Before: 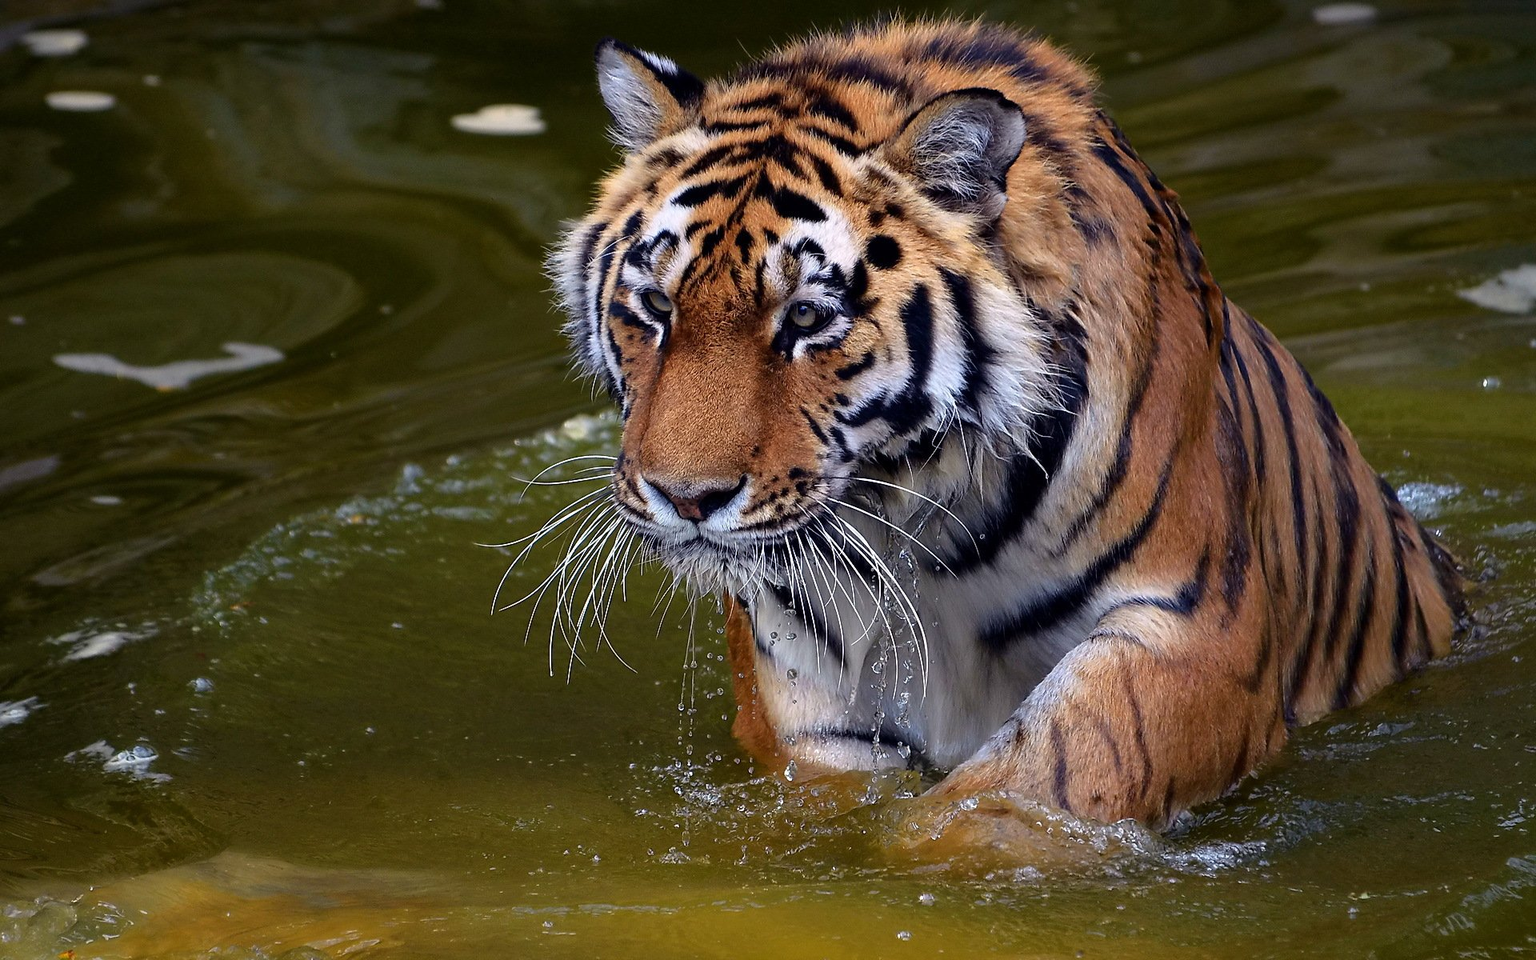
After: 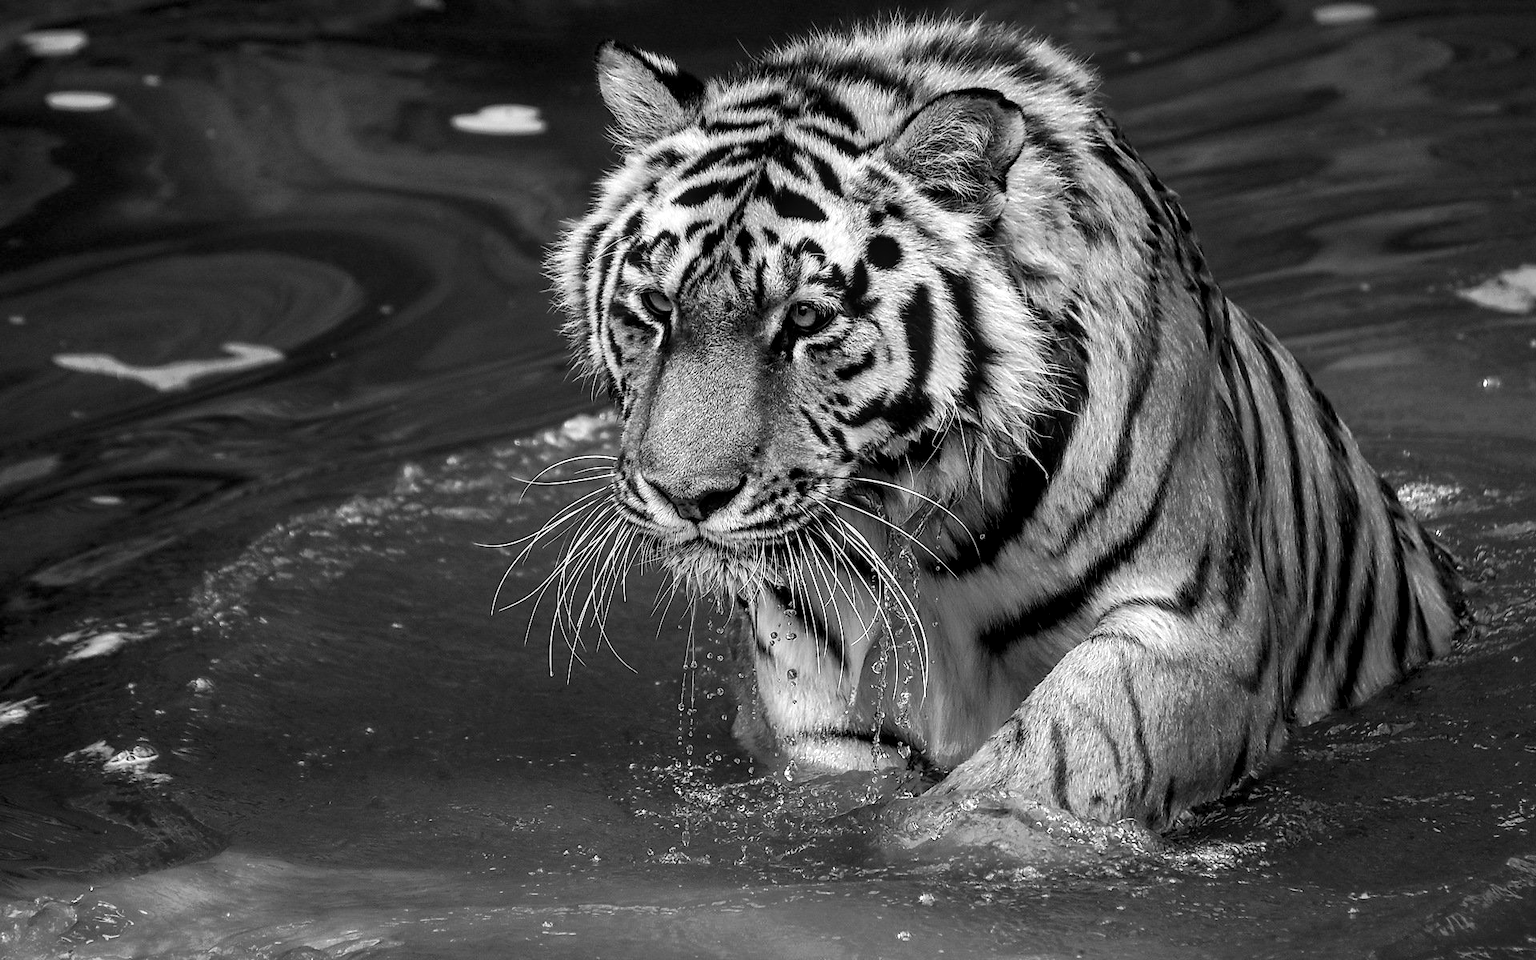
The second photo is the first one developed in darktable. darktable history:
local contrast: detail 140%
color zones: curves: ch0 [(0.004, 0.588) (0.116, 0.636) (0.259, 0.476) (0.423, 0.464) (0.75, 0.5)]; ch1 [(0, 0) (0.143, 0) (0.286, 0) (0.429, 0) (0.571, 0) (0.714, 0) (0.857, 0)]
color correction: highlights b* 0.052
tone curve: curves: ch0 [(0, 0) (0.003, 0.003) (0.011, 0.011) (0.025, 0.024) (0.044, 0.043) (0.069, 0.068) (0.1, 0.097) (0.136, 0.133) (0.177, 0.173) (0.224, 0.219) (0.277, 0.271) (0.335, 0.327) (0.399, 0.39) (0.468, 0.457) (0.543, 0.582) (0.623, 0.655) (0.709, 0.734) (0.801, 0.817) (0.898, 0.906) (1, 1)], preserve colors none
